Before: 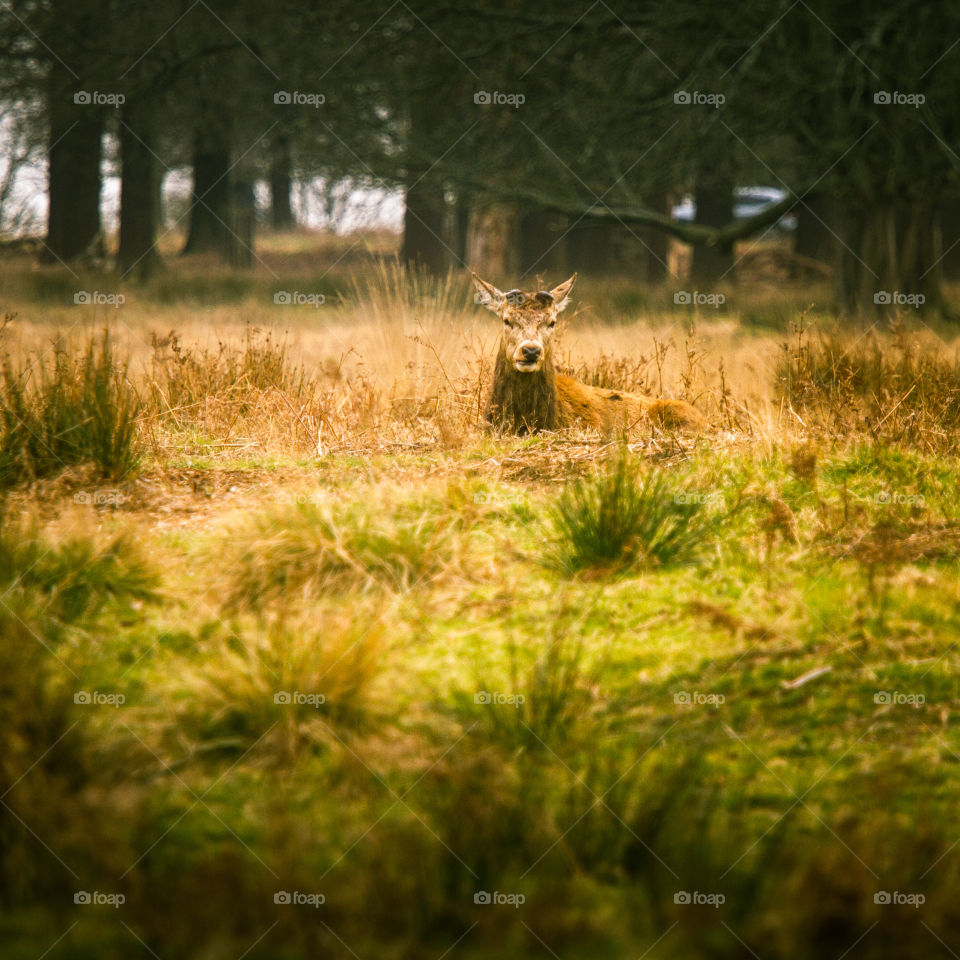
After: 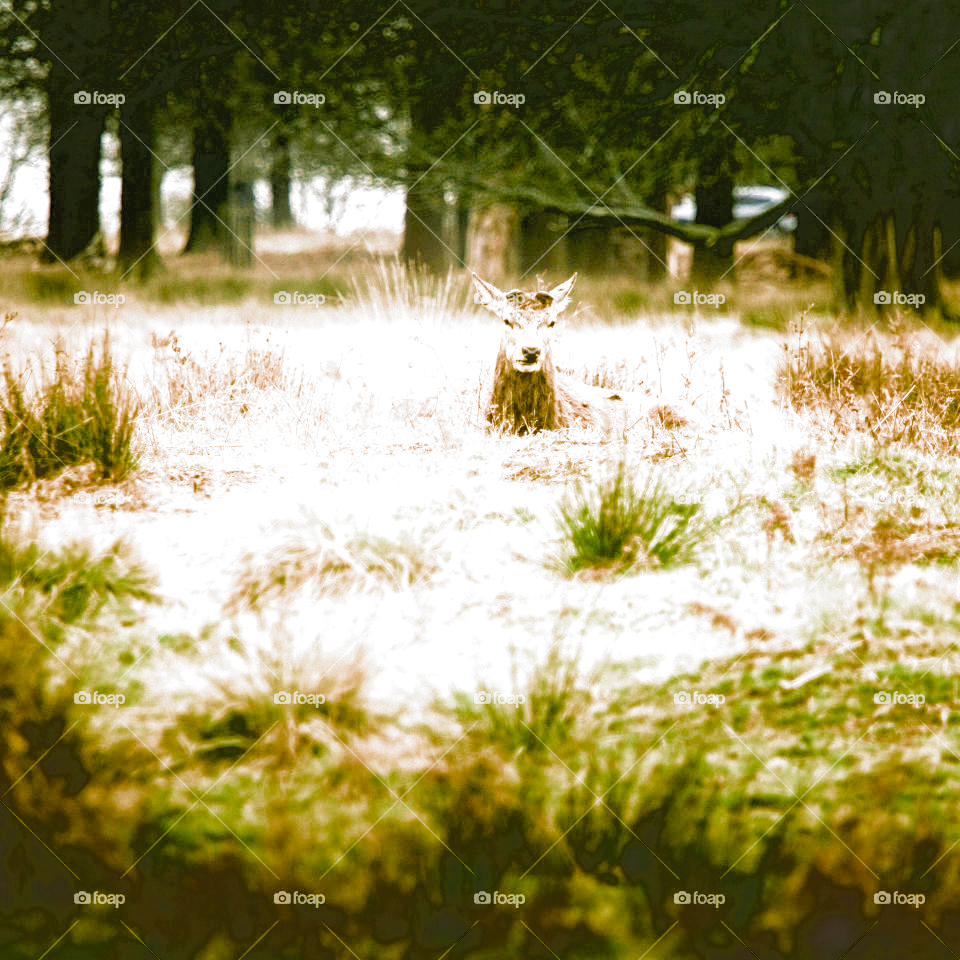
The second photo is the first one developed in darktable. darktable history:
filmic rgb: black relative exposure -5.68 EV, white relative exposure 3.4 EV, hardness 3.67, color science v5 (2021), iterations of high-quality reconstruction 0, contrast in shadows safe, contrast in highlights safe
exposure: black level correction 0.015, exposure 1.78 EV, compensate highlight preservation false
